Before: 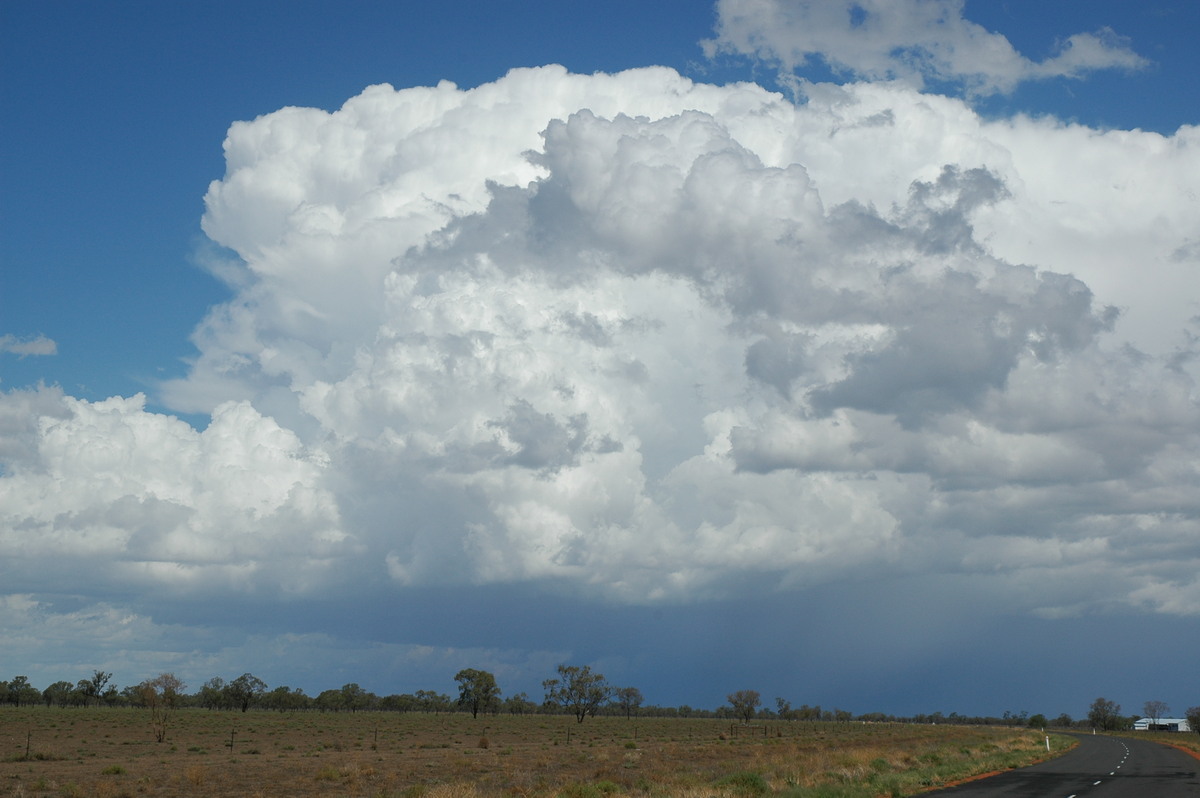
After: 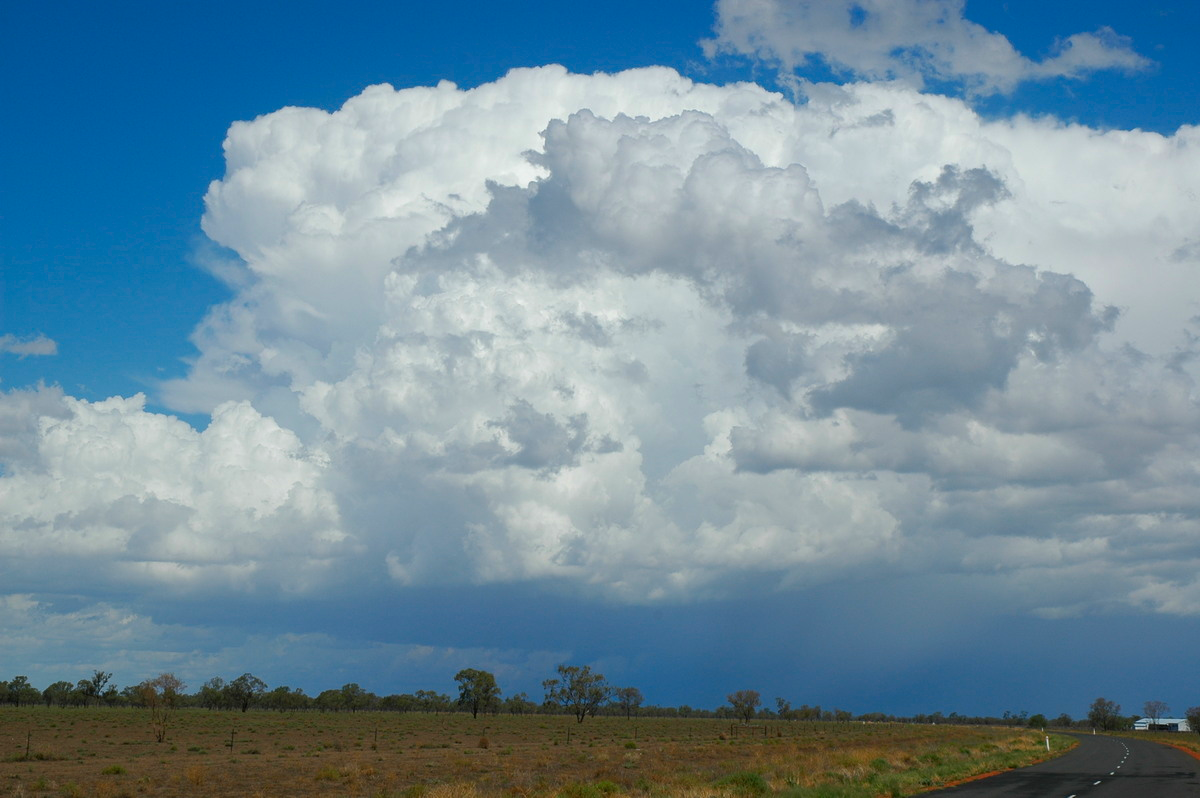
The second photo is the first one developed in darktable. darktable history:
contrast brightness saturation: brightness -0.019, saturation 0.36
